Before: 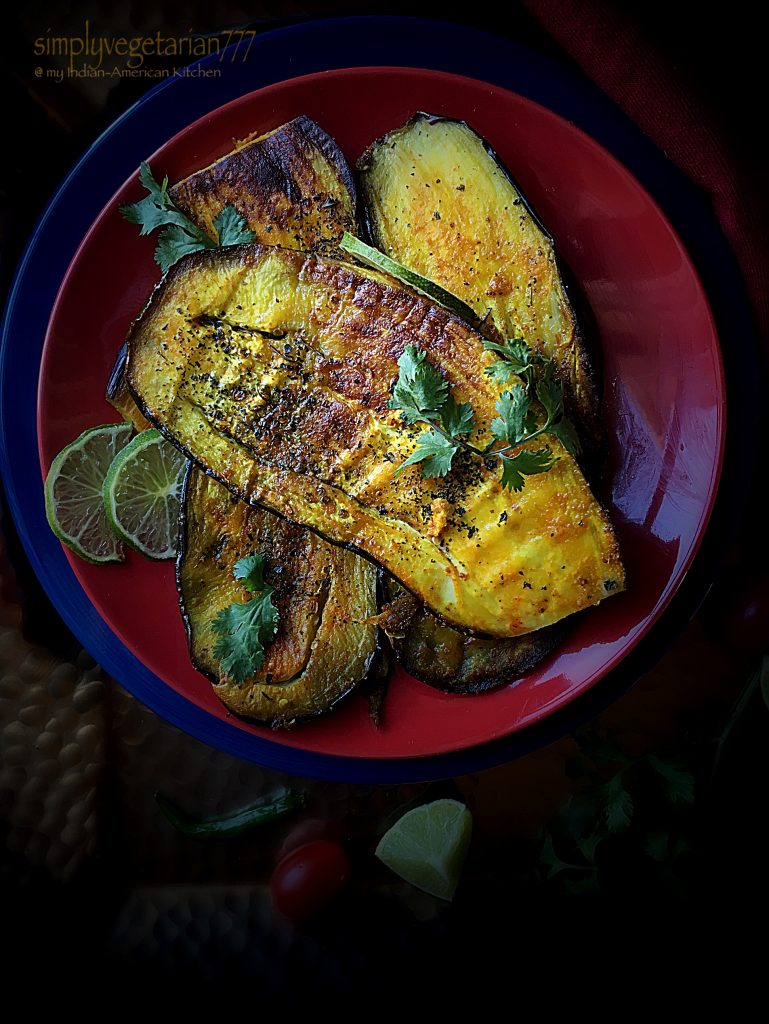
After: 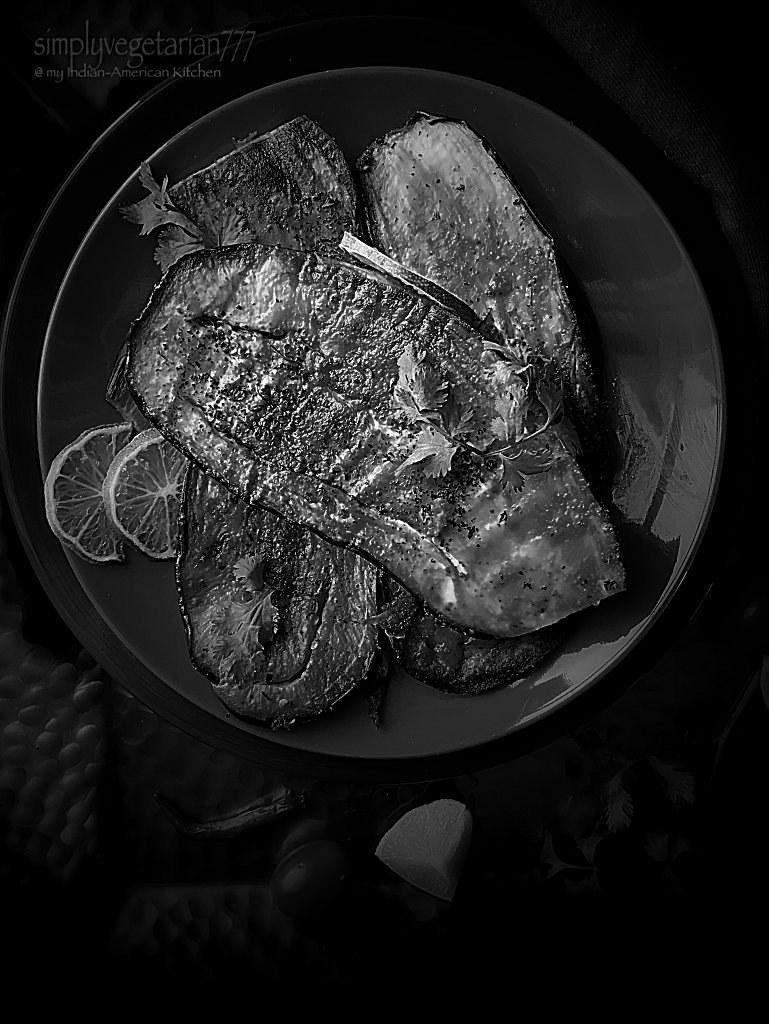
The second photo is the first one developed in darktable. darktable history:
sharpen: on, module defaults
color zones: curves: ch0 [(0.002, 0.429) (0.121, 0.212) (0.198, 0.113) (0.276, 0.344) (0.331, 0.541) (0.41, 0.56) (0.482, 0.289) (0.619, 0.227) (0.721, 0.18) (0.821, 0.435) (0.928, 0.555) (1, 0.587)]; ch1 [(0, 0) (0.143, 0) (0.286, 0) (0.429, 0) (0.571, 0) (0.714, 0) (0.857, 0)]
